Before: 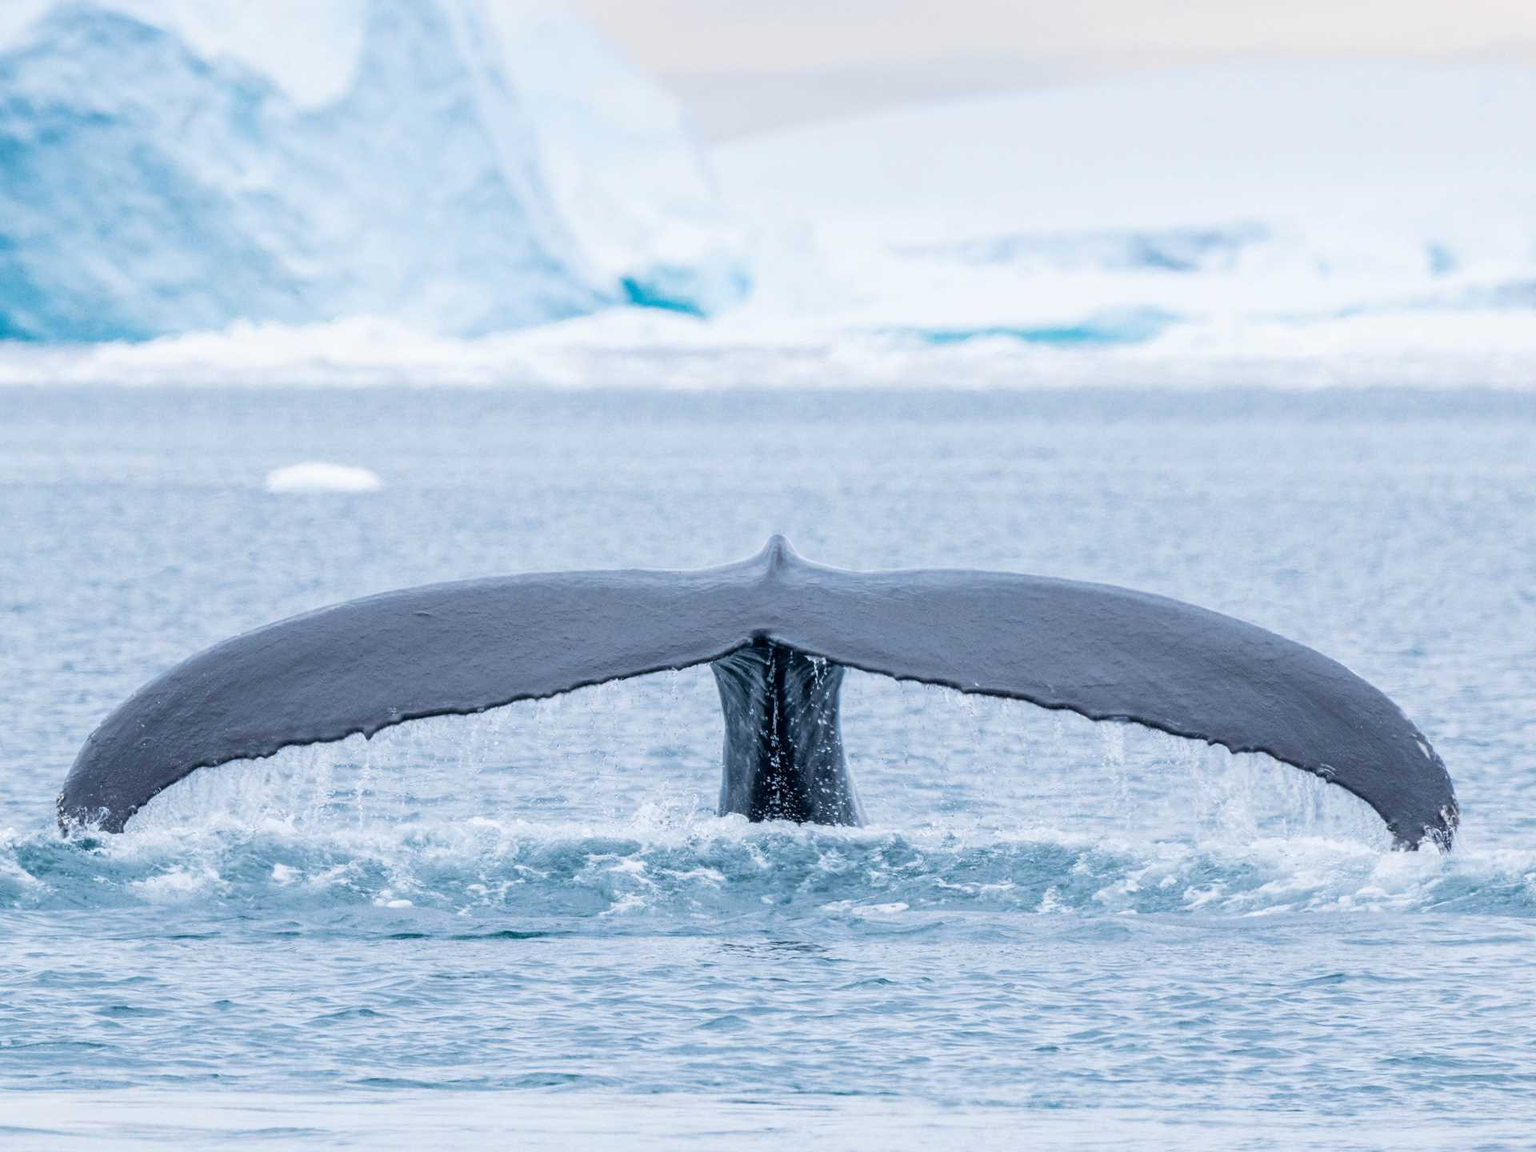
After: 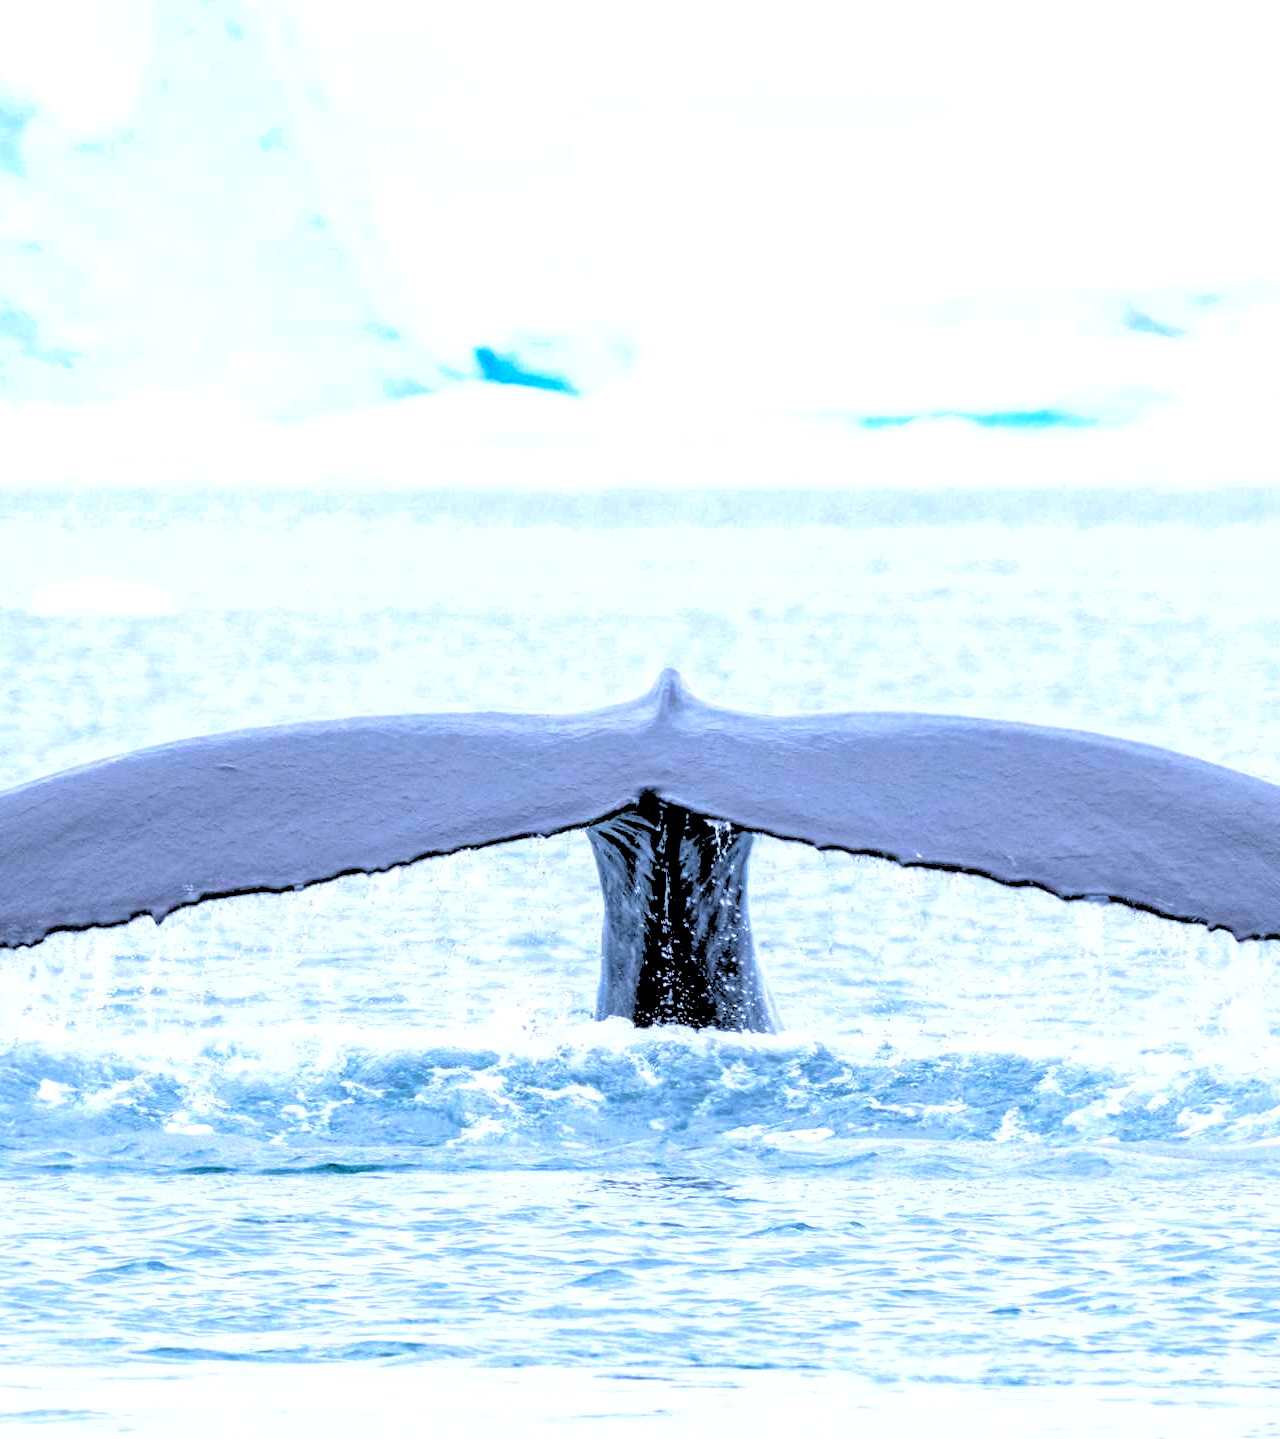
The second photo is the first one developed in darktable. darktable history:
crop and rotate: left 15.754%, right 17.579%
shadows and highlights: shadows 10, white point adjustment 1, highlights -40
rgb levels: levels [[0.027, 0.429, 0.996], [0, 0.5, 1], [0, 0.5, 1]]
tone equalizer: -8 EV -0.75 EV, -7 EV -0.7 EV, -6 EV -0.6 EV, -5 EV -0.4 EV, -3 EV 0.4 EV, -2 EV 0.6 EV, -1 EV 0.7 EV, +0 EV 0.75 EV, edges refinement/feathering 500, mask exposure compensation -1.57 EV, preserve details no
white balance: red 1.004, blue 1.096
